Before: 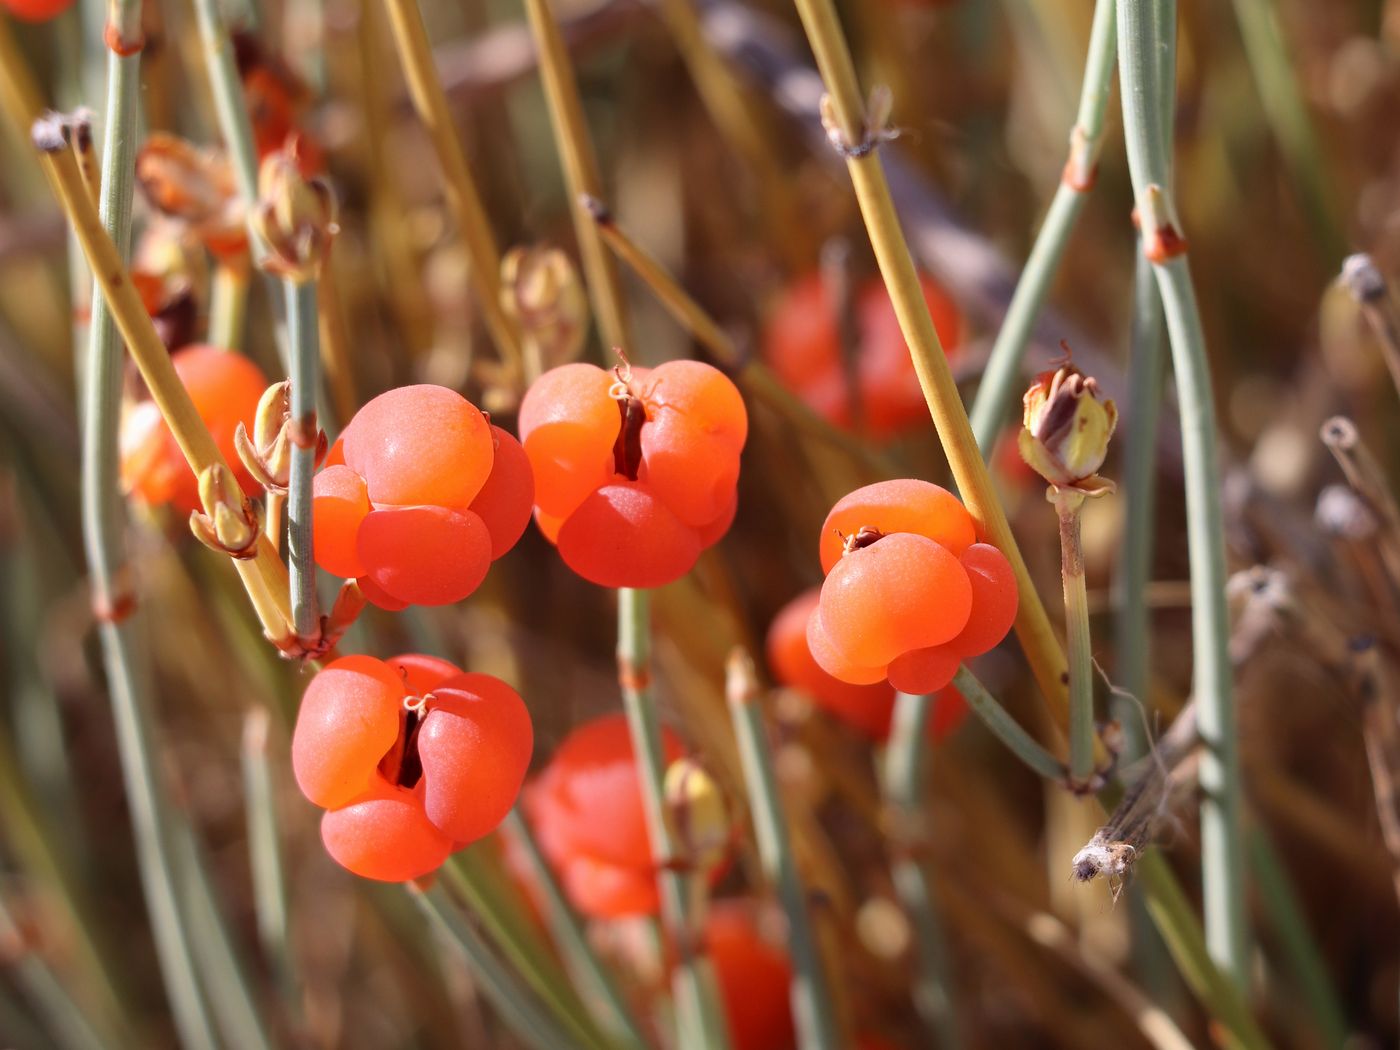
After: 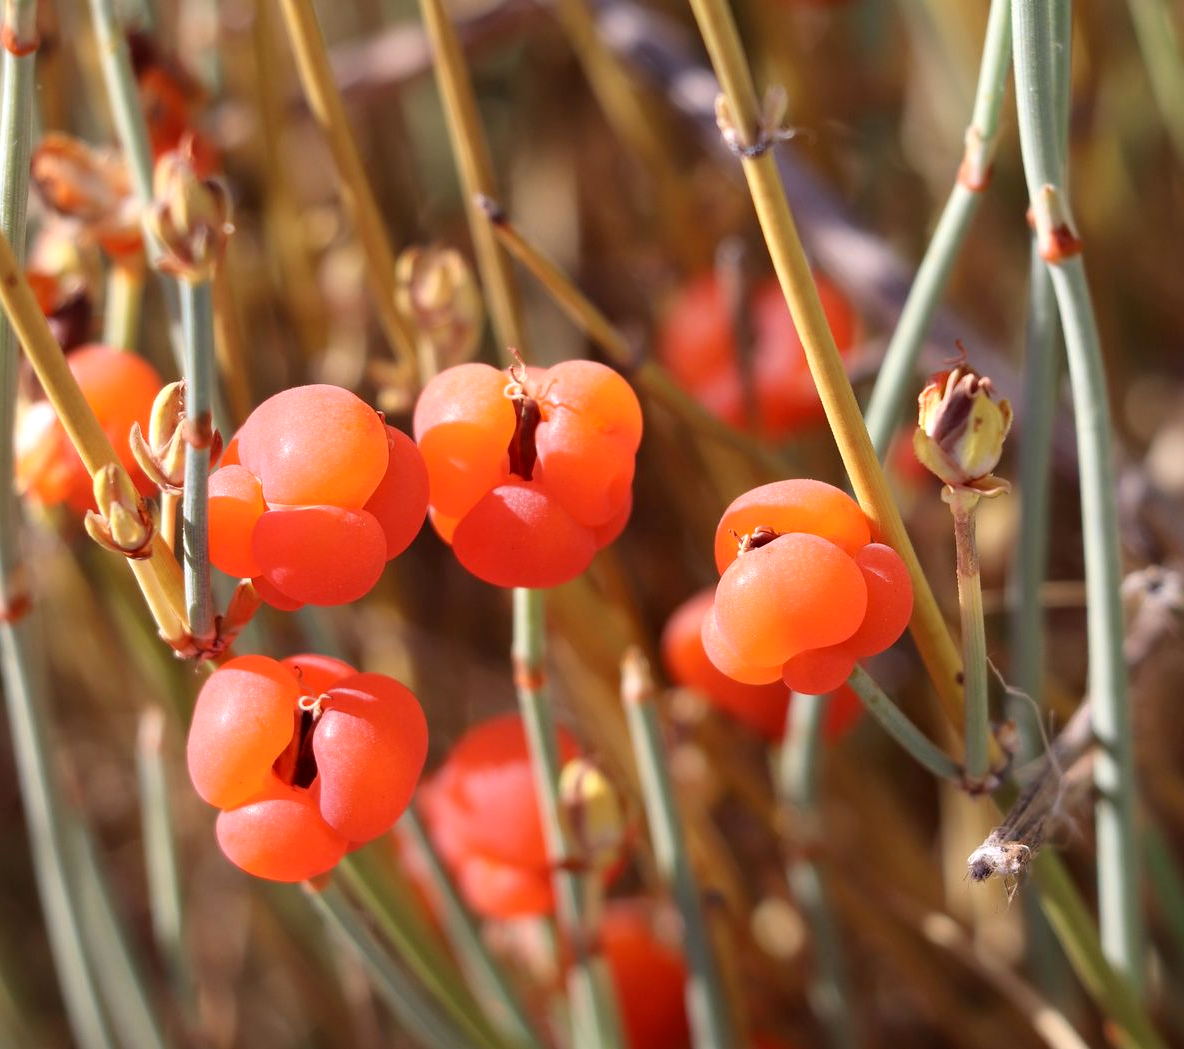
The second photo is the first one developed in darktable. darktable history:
crop: left 7.565%, right 7.806%
exposure: black level correction 0.001, exposure 0.144 EV, compensate exposure bias true, compensate highlight preservation false
